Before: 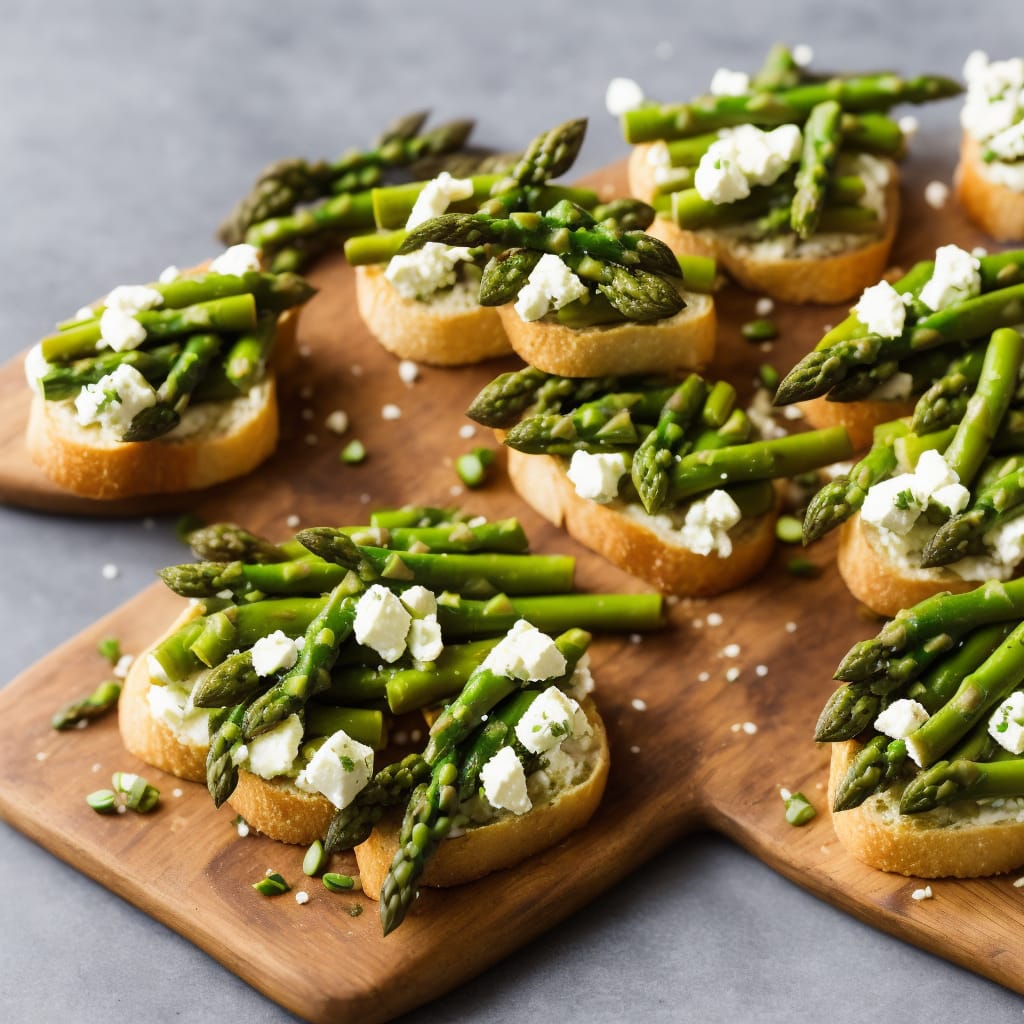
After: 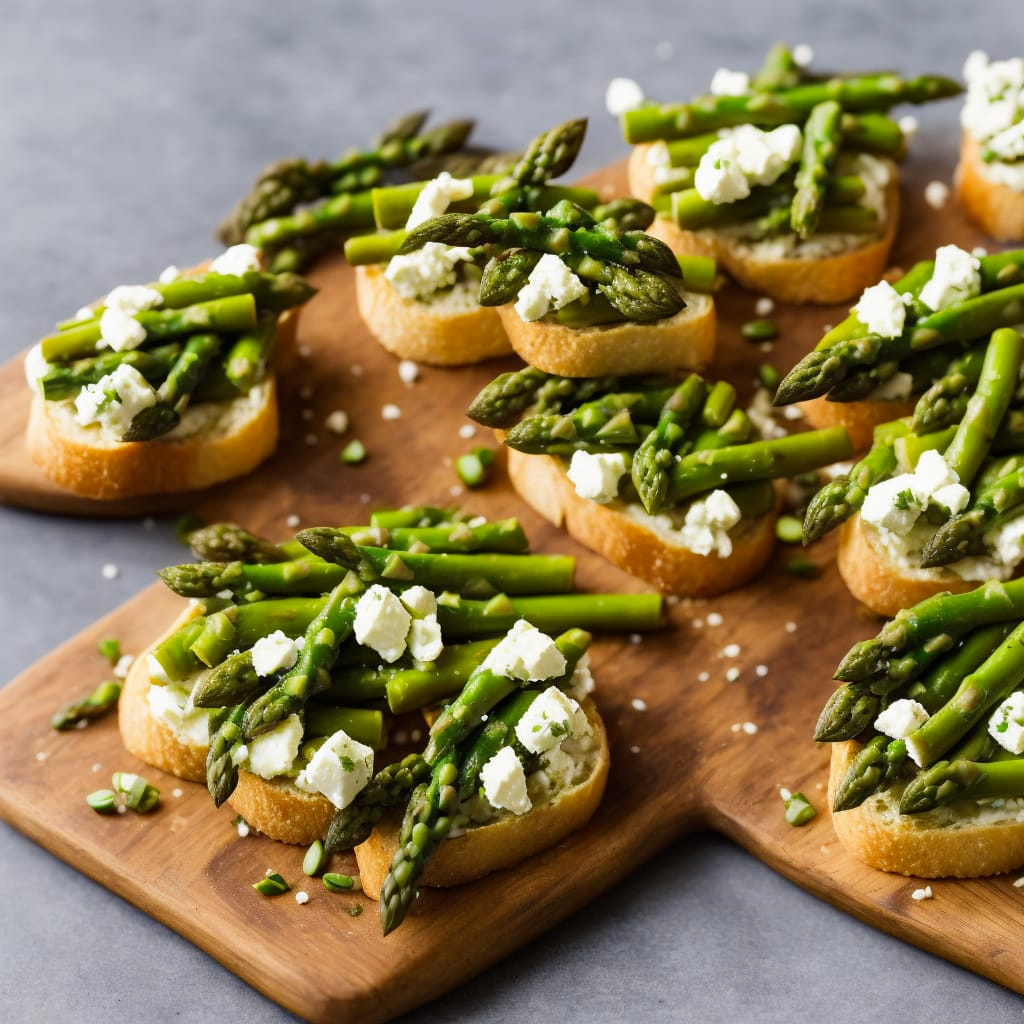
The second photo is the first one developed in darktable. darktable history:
haze removal: adaptive false
exposure: exposure -0.012 EV, compensate highlight preservation false
